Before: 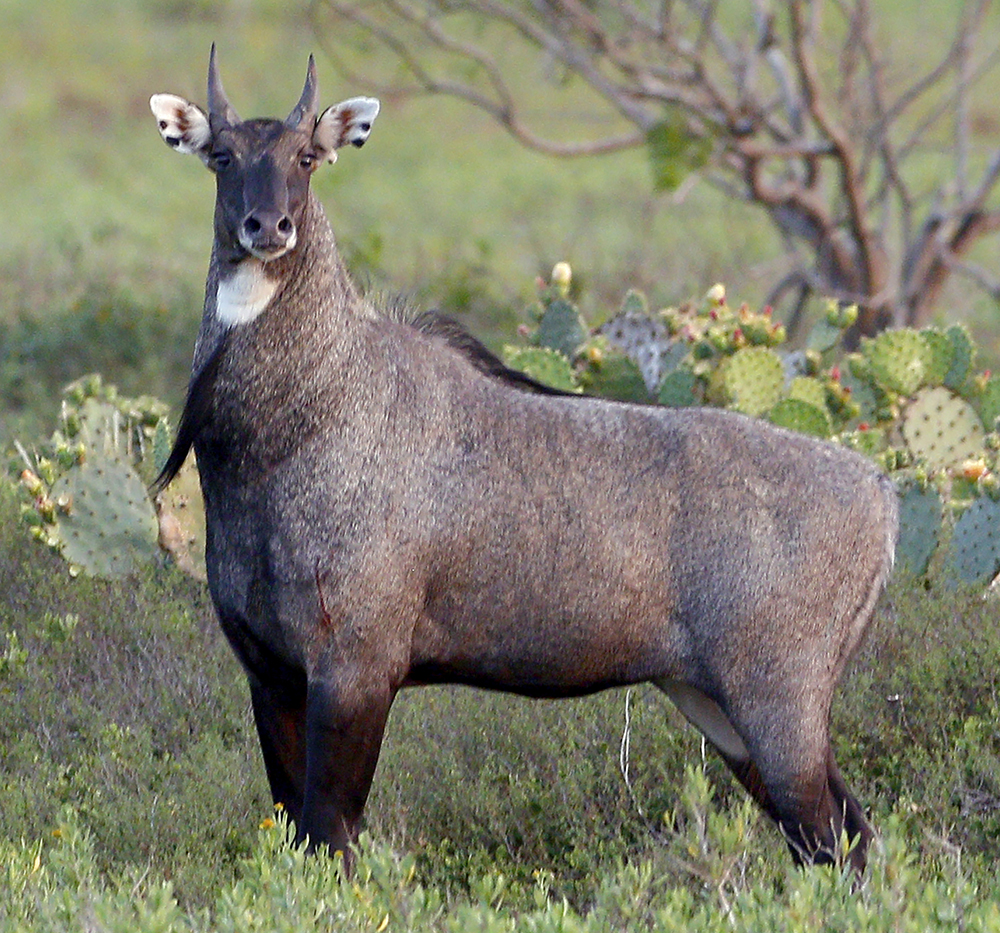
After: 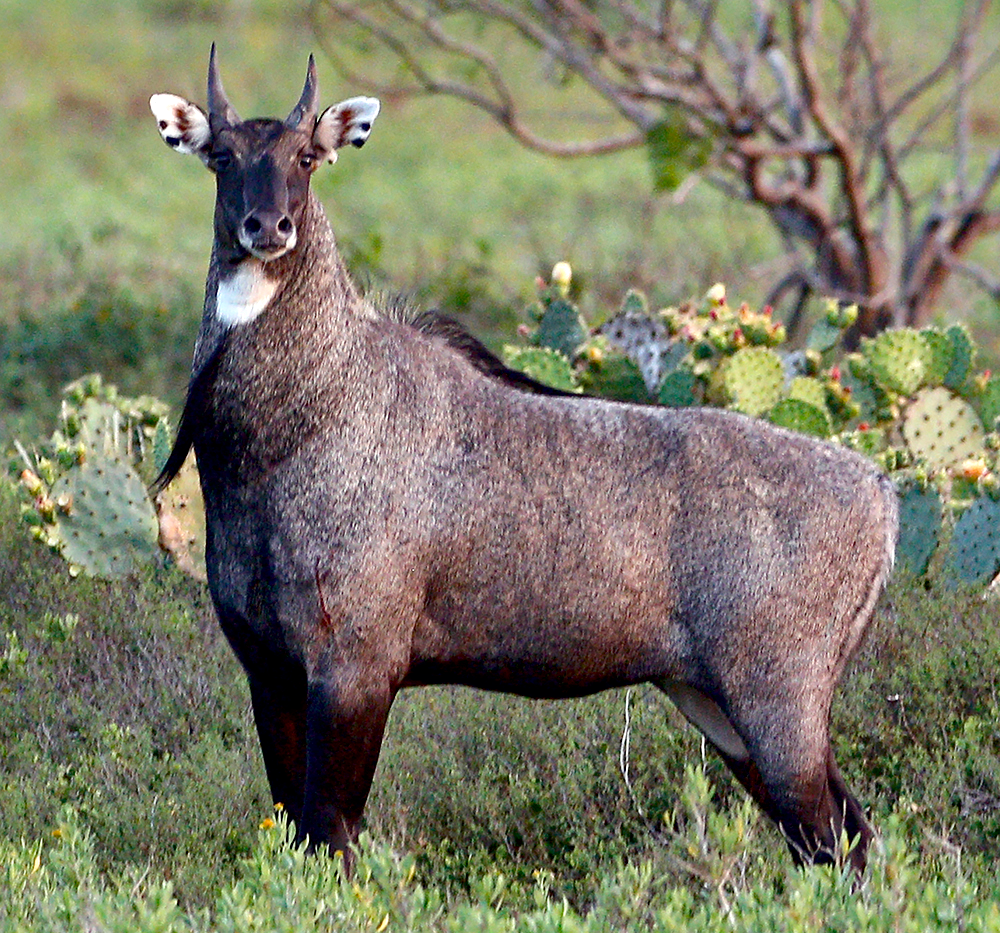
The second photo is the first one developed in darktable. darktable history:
local contrast: mode bilateral grid, contrast 25, coarseness 60, detail 151%, midtone range 0.2
haze removal: strength 0.25, distance 0.25, compatibility mode true, adaptive false
